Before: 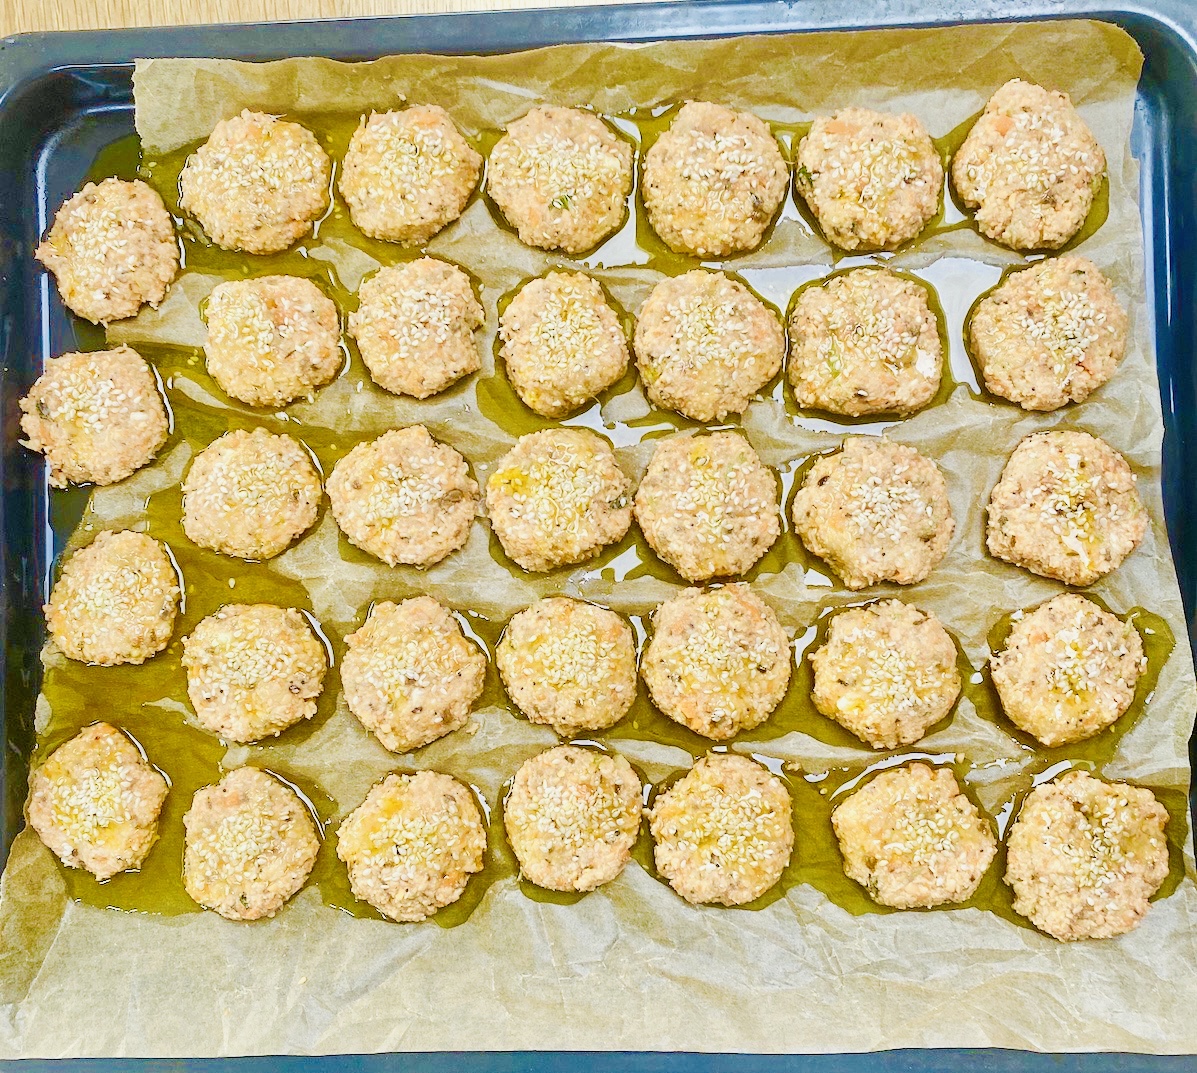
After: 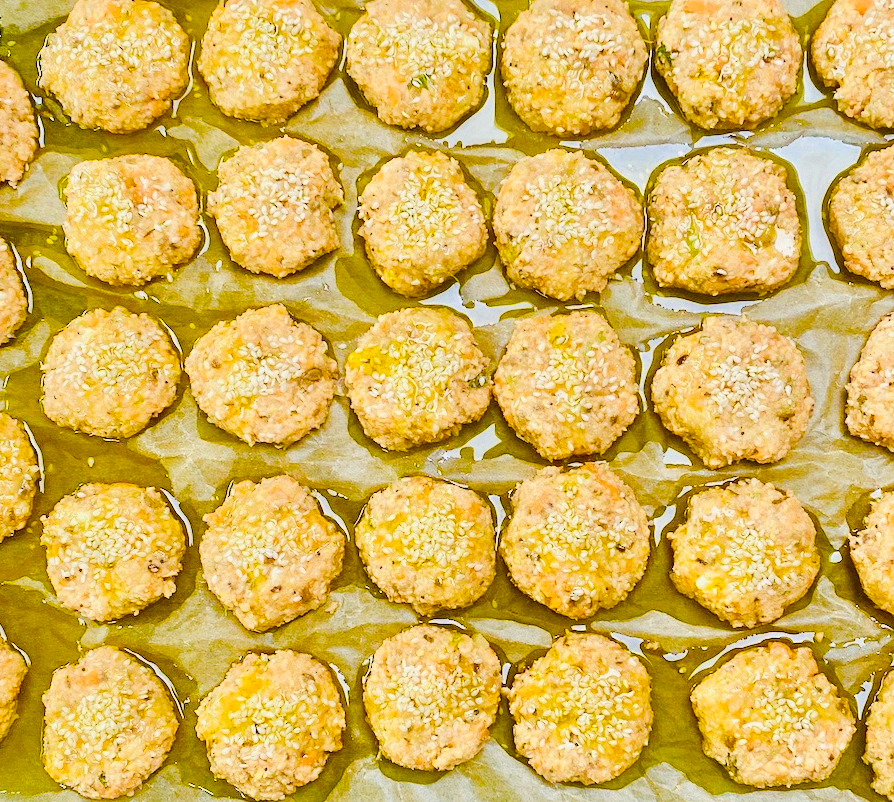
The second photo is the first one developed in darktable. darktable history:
crop and rotate: left 11.831%, top 11.346%, right 13.429%, bottom 13.899%
color balance rgb: perceptual saturation grading › global saturation 20%, global vibrance 20%
